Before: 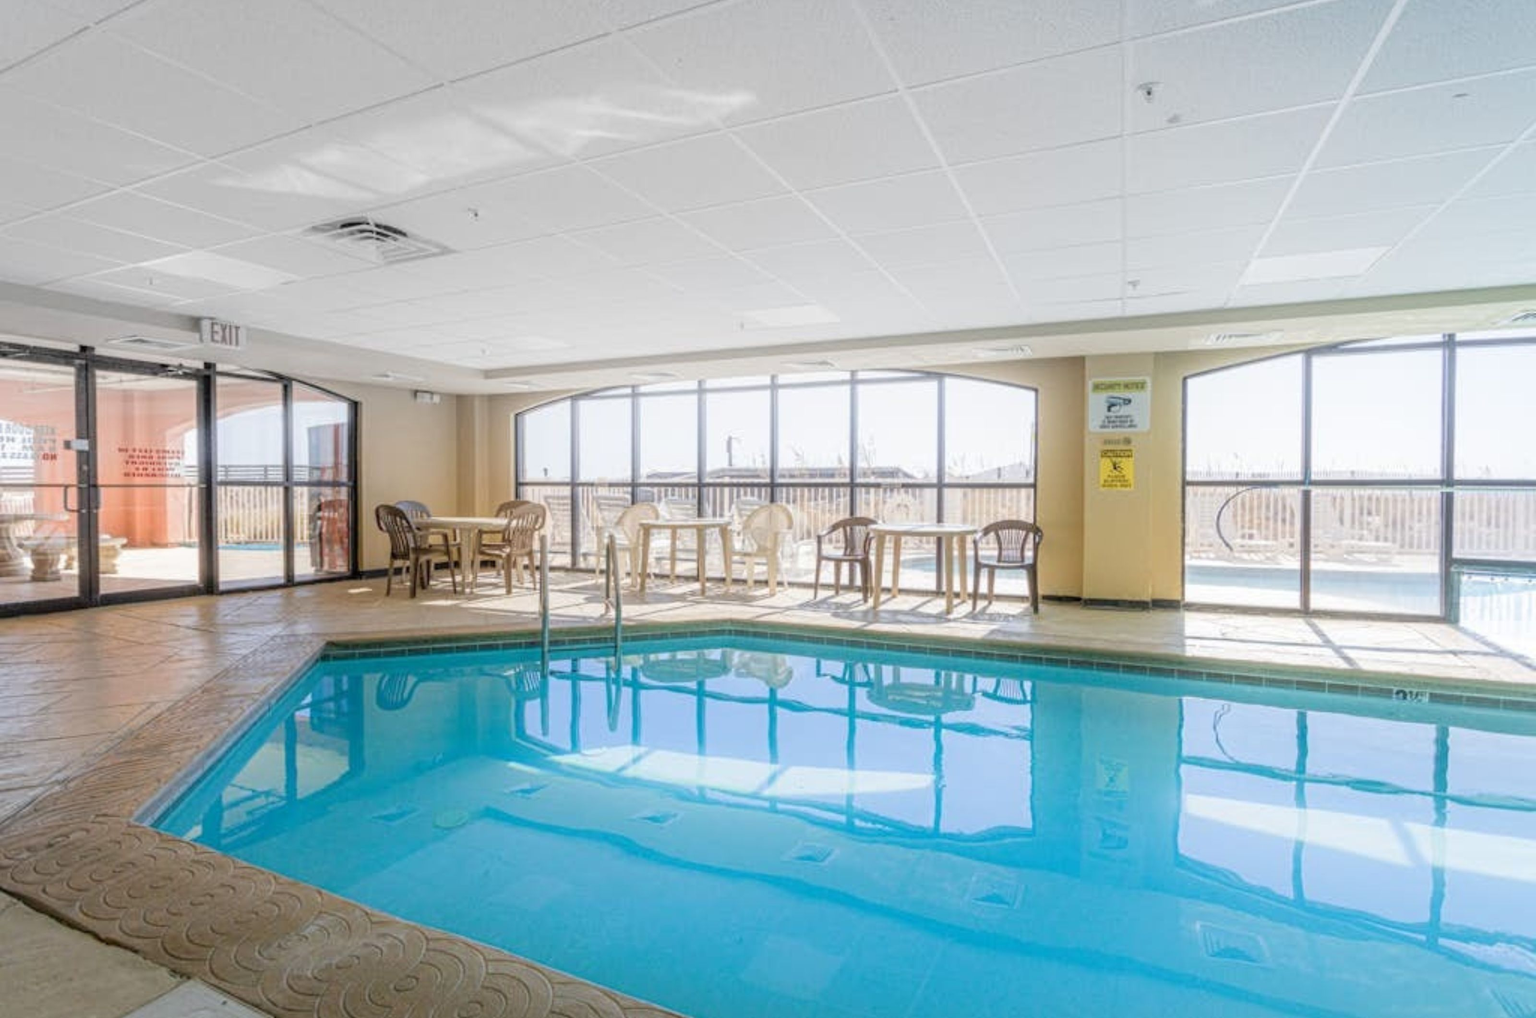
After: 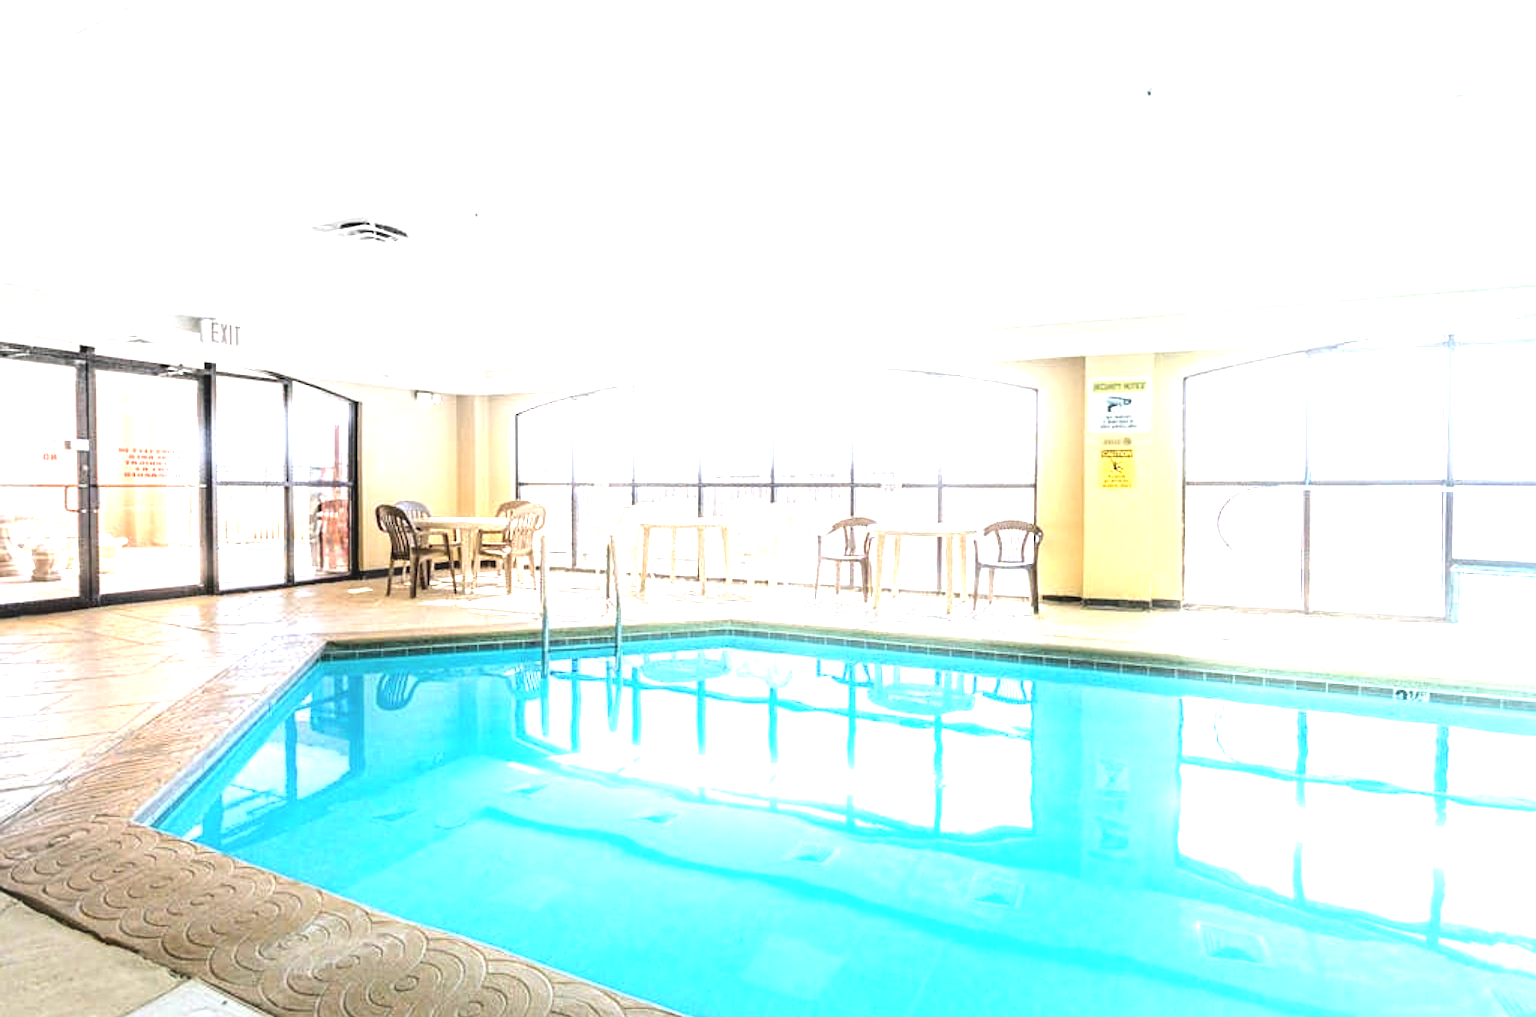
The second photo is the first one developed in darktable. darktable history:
sharpen: on, module defaults
tone equalizer: -8 EV -0.786 EV, -7 EV -0.67 EV, -6 EV -0.629 EV, -5 EV -0.405 EV, -3 EV 0.398 EV, -2 EV 0.6 EV, -1 EV 0.699 EV, +0 EV 0.755 EV, edges refinement/feathering 500, mask exposure compensation -1.57 EV, preserve details no
exposure: black level correction -0.006, exposure 1 EV, compensate highlight preservation false
